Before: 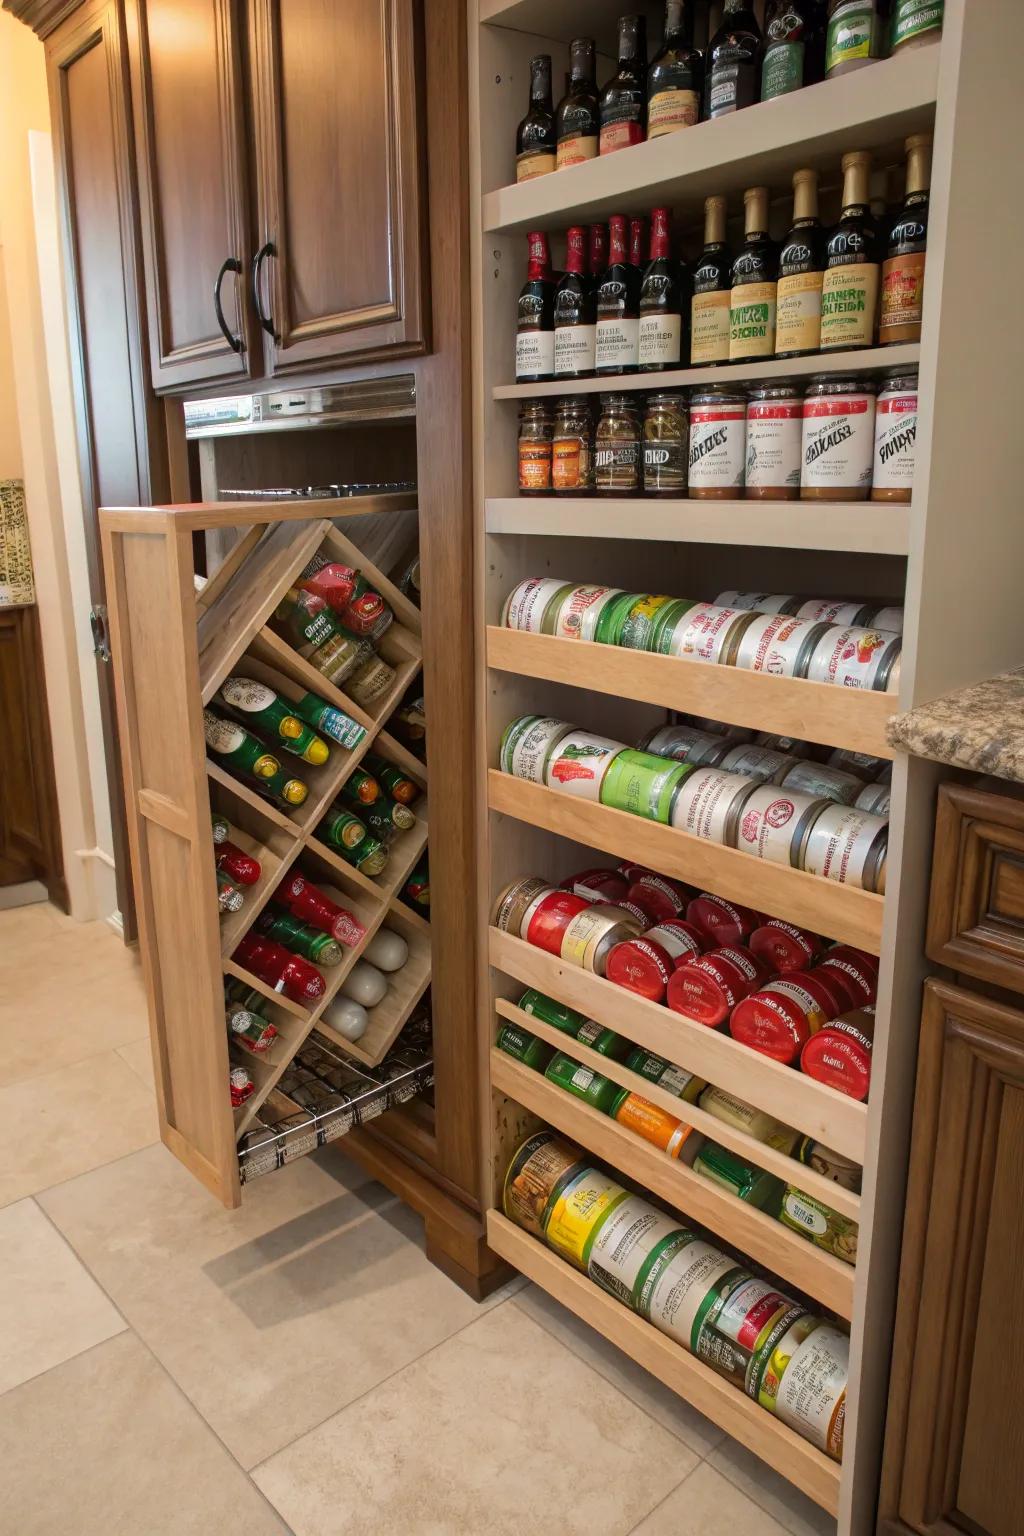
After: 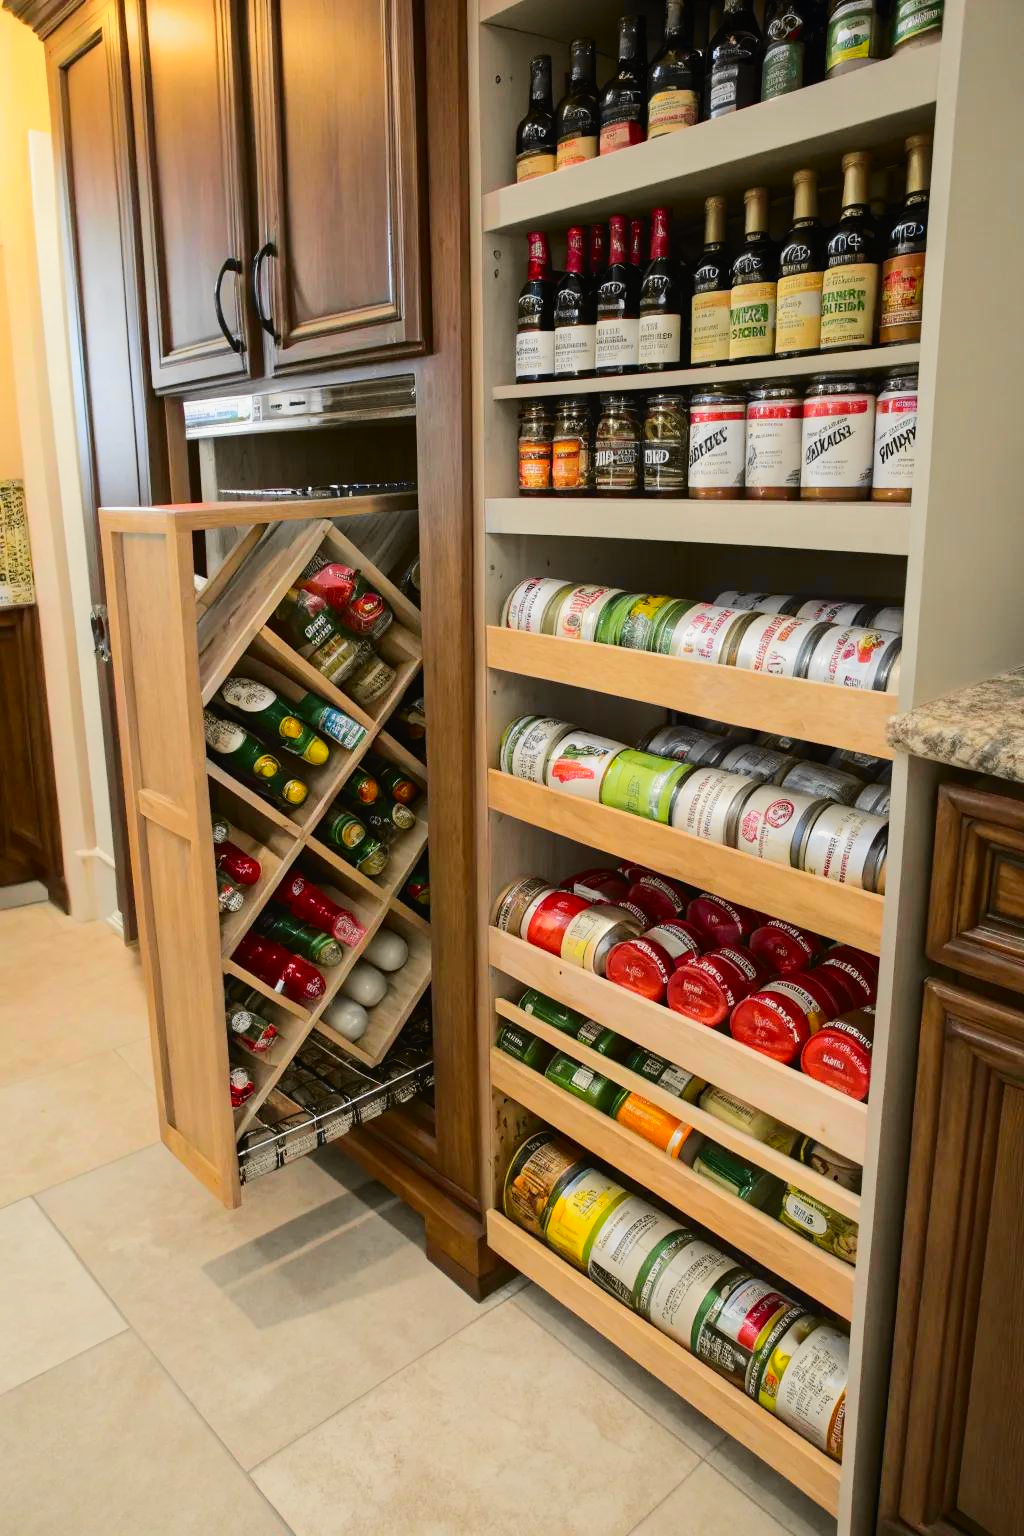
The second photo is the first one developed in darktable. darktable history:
tone curve: curves: ch0 [(0, 0.01) (0.097, 0.07) (0.204, 0.173) (0.447, 0.517) (0.539, 0.624) (0.733, 0.791) (0.879, 0.898) (1, 0.98)]; ch1 [(0, 0) (0.393, 0.415) (0.447, 0.448) (0.485, 0.494) (0.523, 0.509) (0.545, 0.544) (0.574, 0.578) (0.648, 0.674) (1, 1)]; ch2 [(0, 0) (0.369, 0.388) (0.449, 0.431) (0.499, 0.5) (0.521, 0.517) (0.53, 0.54) (0.564, 0.569) (0.674, 0.735) (1, 1)], color space Lab, independent channels, preserve colors none
